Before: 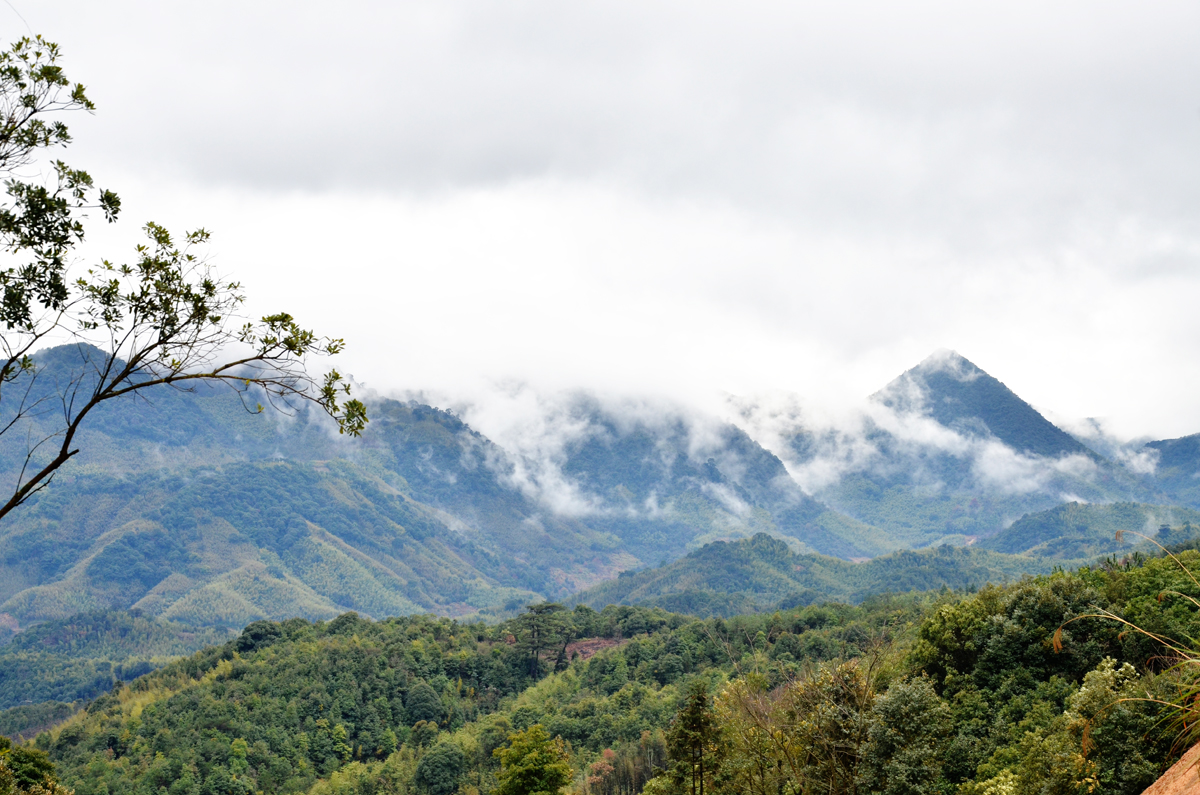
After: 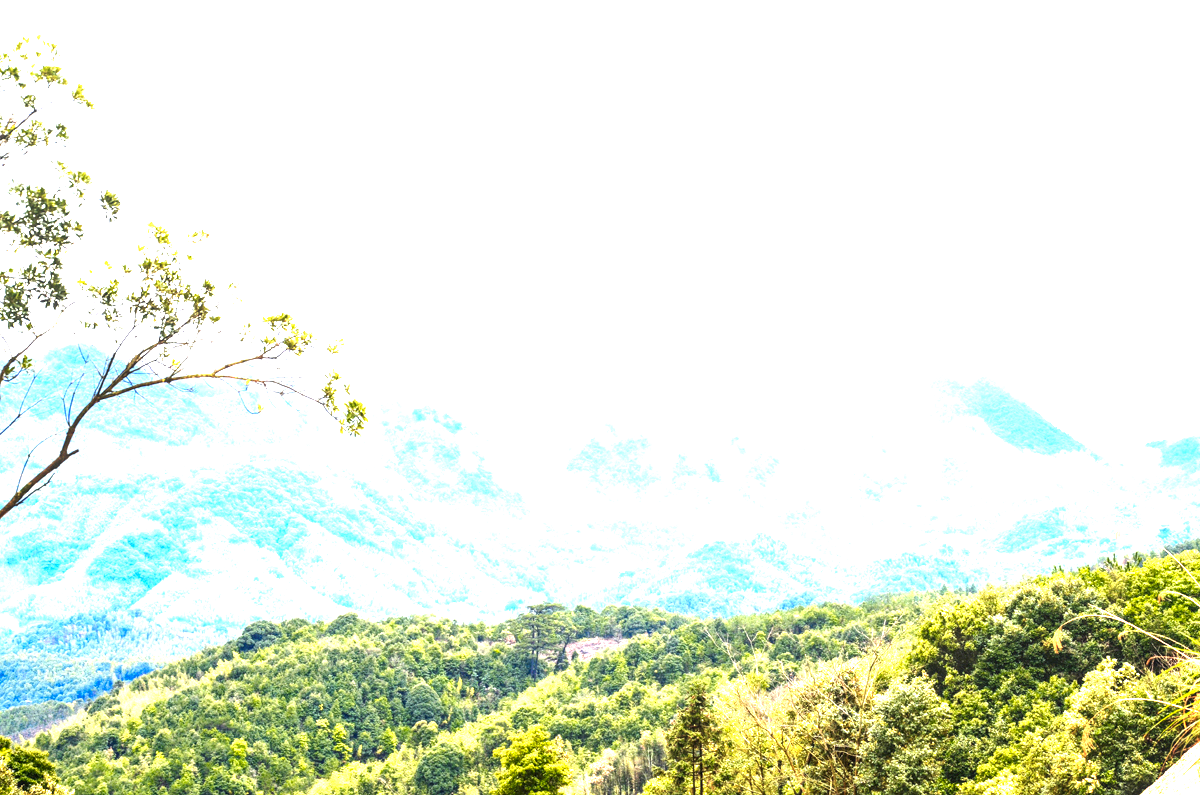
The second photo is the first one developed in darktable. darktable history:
local contrast: on, module defaults
color zones: curves: ch0 [(0.099, 0.624) (0.257, 0.596) (0.384, 0.376) (0.529, 0.492) (0.697, 0.564) (0.768, 0.532) (0.908, 0.644)]; ch1 [(0.112, 0.564) (0.254, 0.612) (0.432, 0.676) (0.592, 0.456) (0.743, 0.684) (0.888, 0.536)]; ch2 [(0.25, 0.5) (0.469, 0.36) (0.75, 0.5)]
exposure: black level correction 0, exposure 1 EV, compensate exposure bias true, compensate highlight preservation false
